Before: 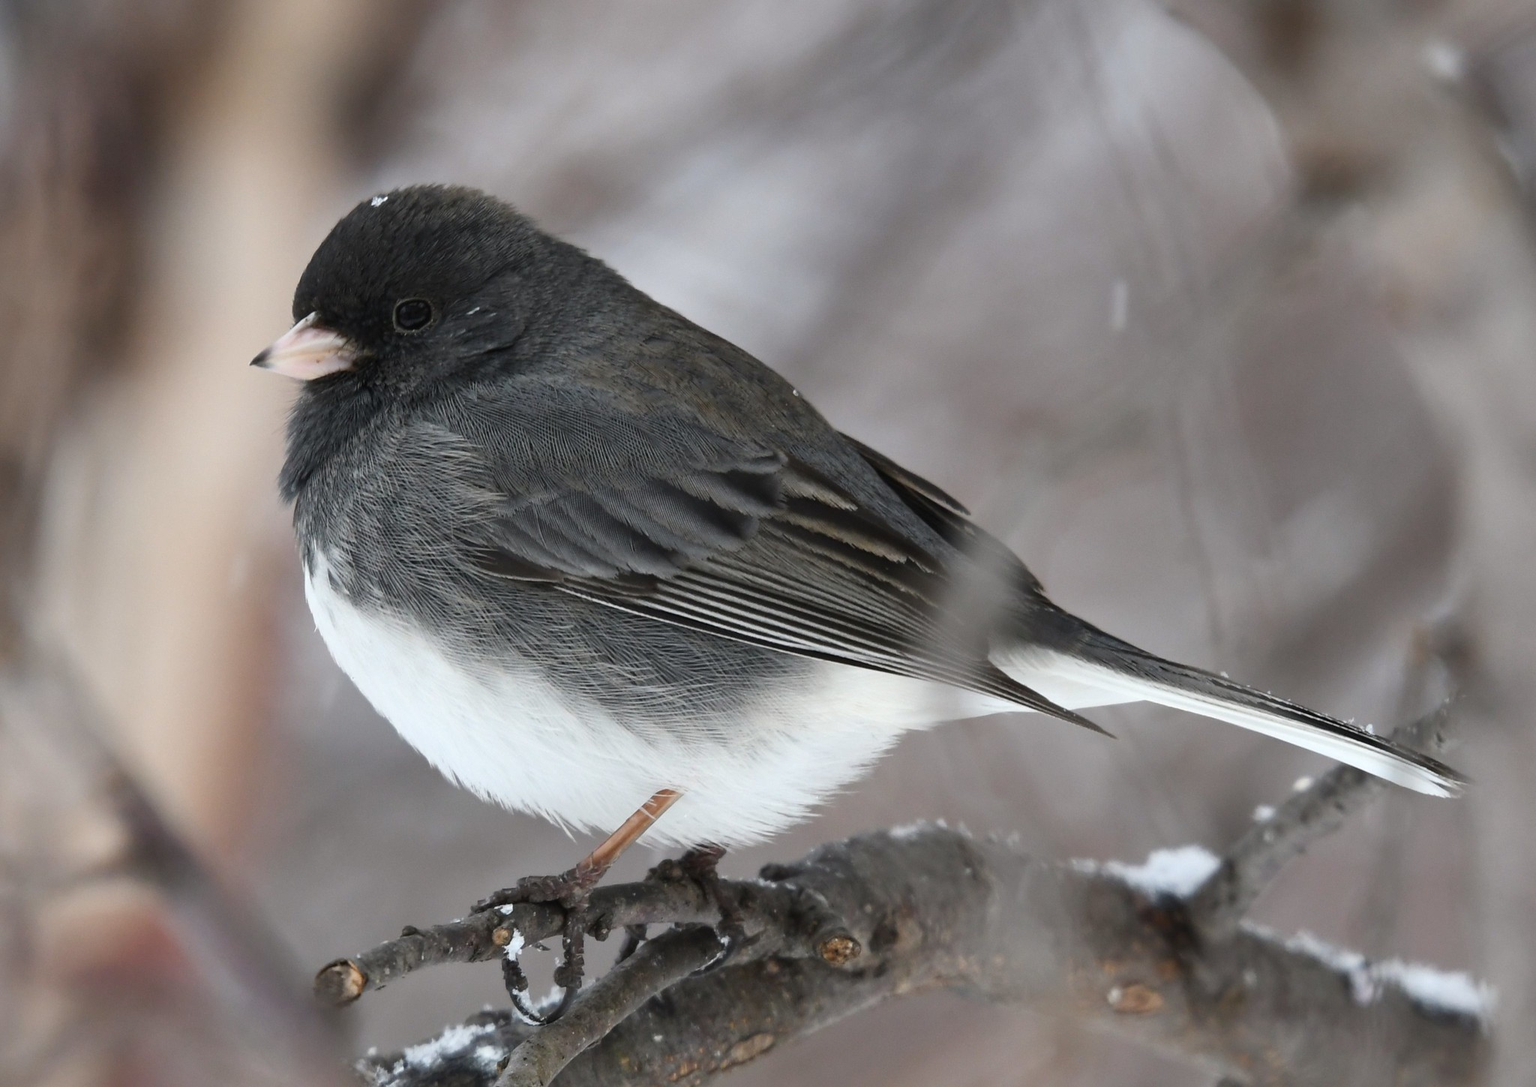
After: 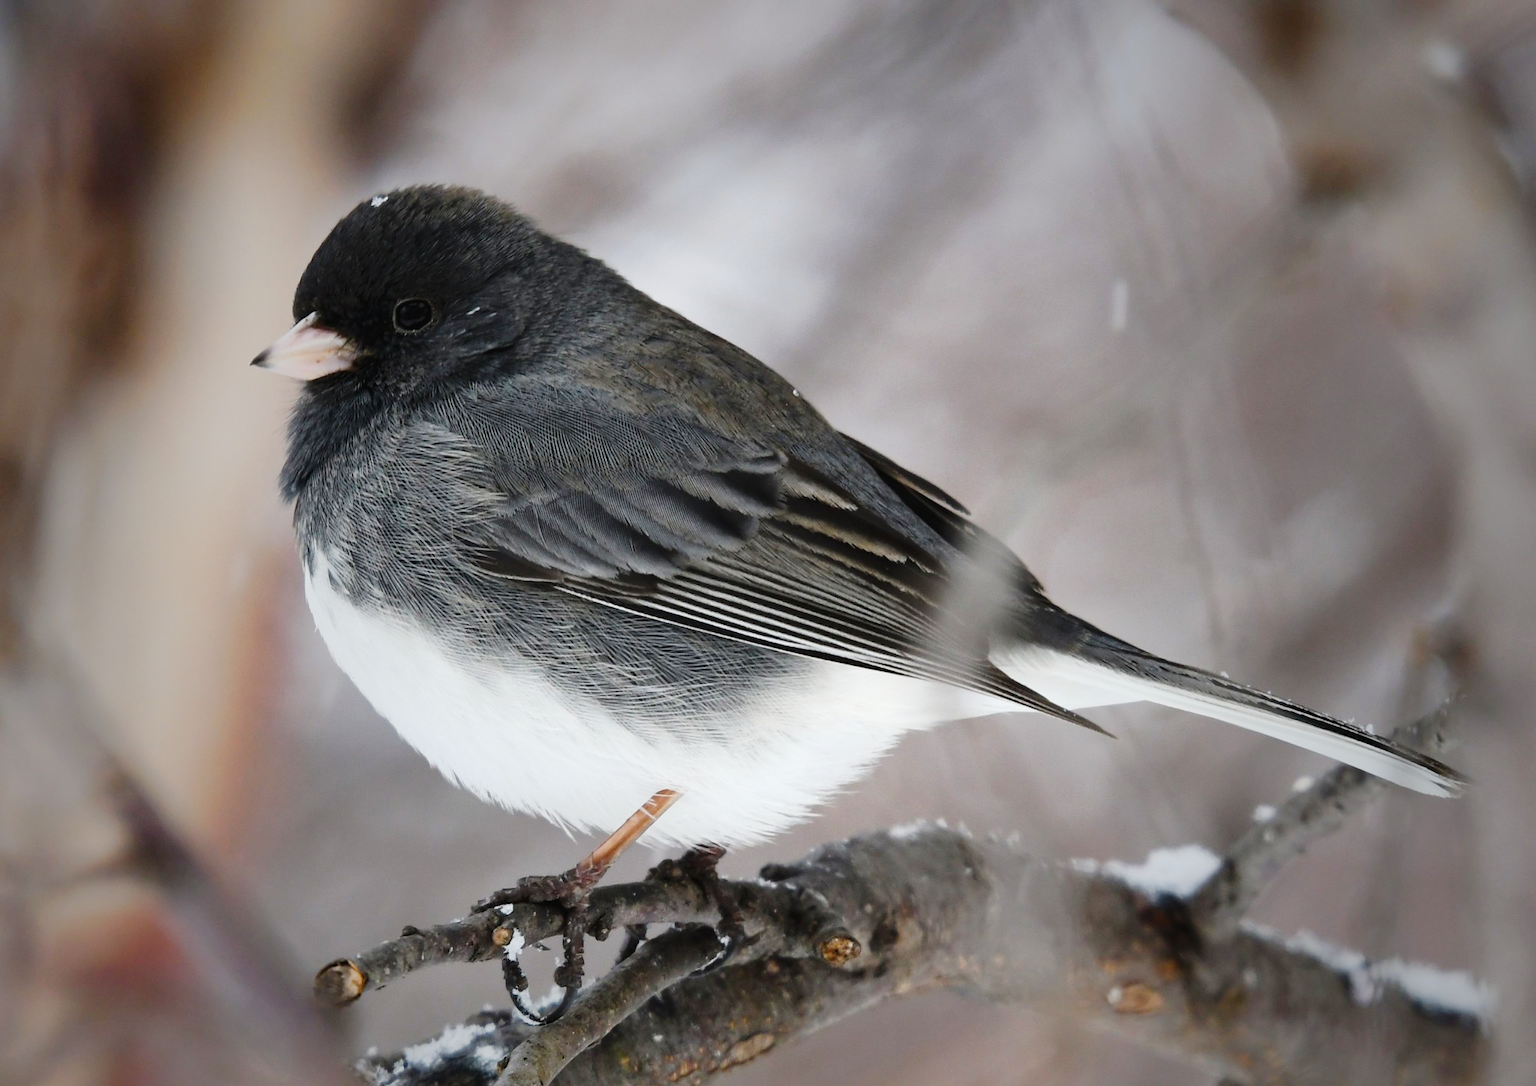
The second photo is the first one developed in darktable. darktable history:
vignetting: fall-off start 34.48%, fall-off radius 64.42%, saturation 0.386, width/height ratio 0.951
tone curve: curves: ch0 [(0, 0) (0.003, 0.016) (0.011, 0.019) (0.025, 0.023) (0.044, 0.029) (0.069, 0.042) (0.1, 0.068) (0.136, 0.101) (0.177, 0.143) (0.224, 0.21) (0.277, 0.289) (0.335, 0.379) (0.399, 0.476) (0.468, 0.569) (0.543, 0.654) (0.623, 0.75) (0.709, 0.822) (0.801, 0.893) (0.898, 0.946) (1, 1)], preserve colors none
